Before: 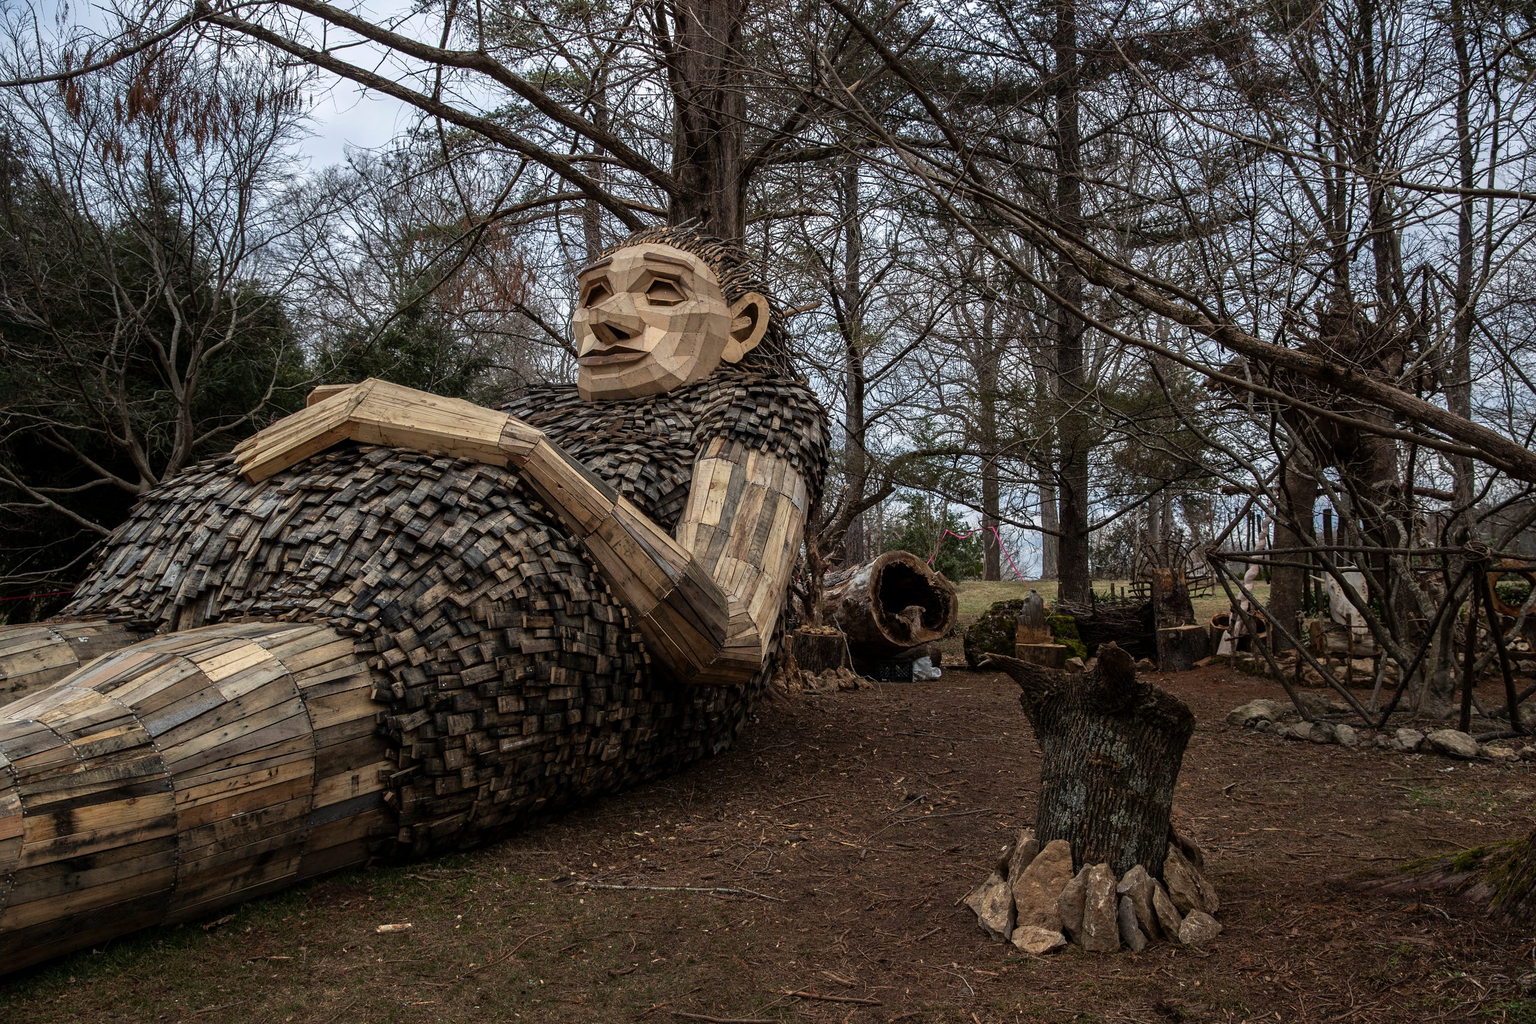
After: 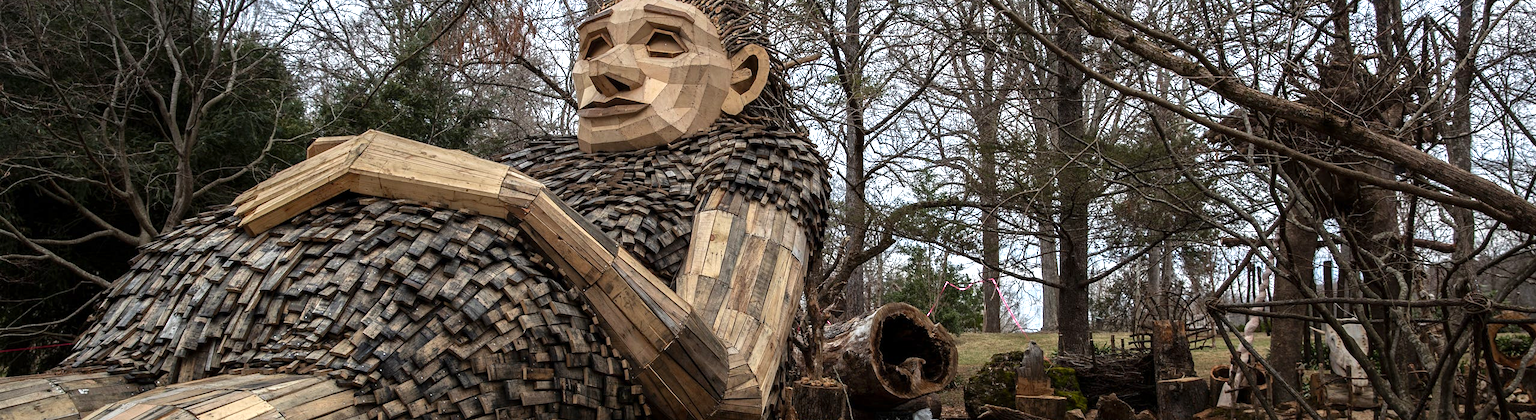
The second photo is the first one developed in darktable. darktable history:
color zones: curves: ch0 [(0.203, 0.433) (0.607, 0.517) (0.697, 0.696) (0.705, 0.897)]
crop and rotate: top 24.306%, bottom 34.627%
exposure: exposure 0.6 EV, compensate highlight preservation false
